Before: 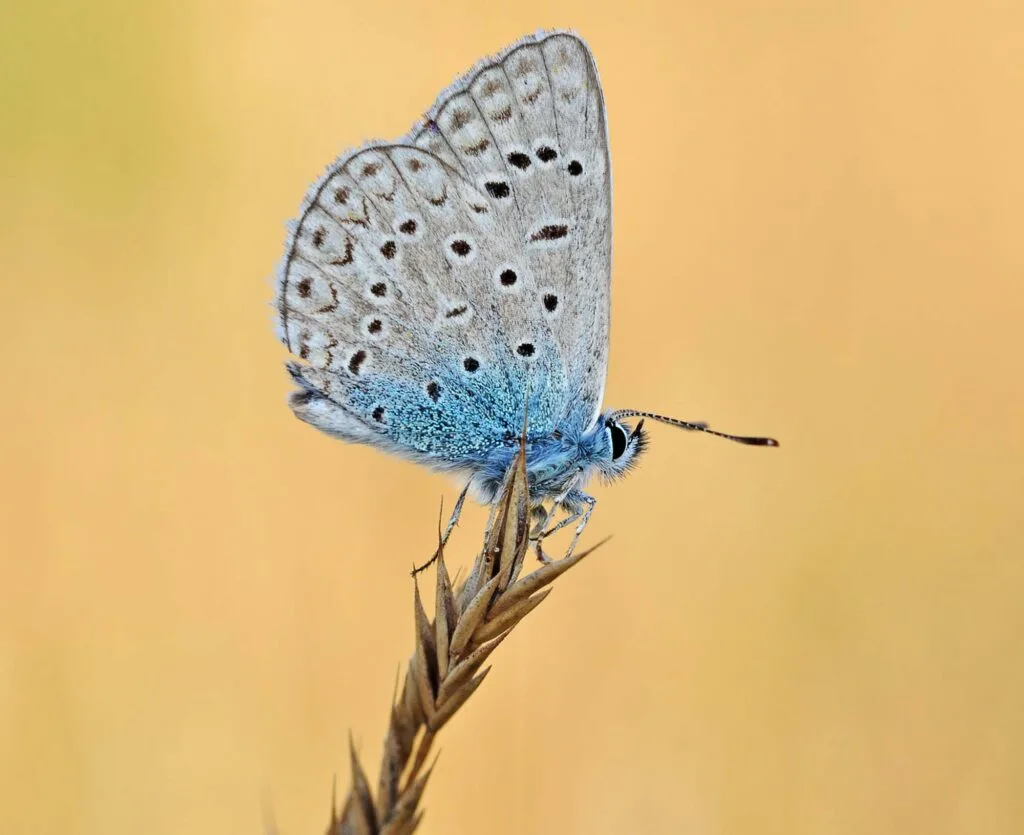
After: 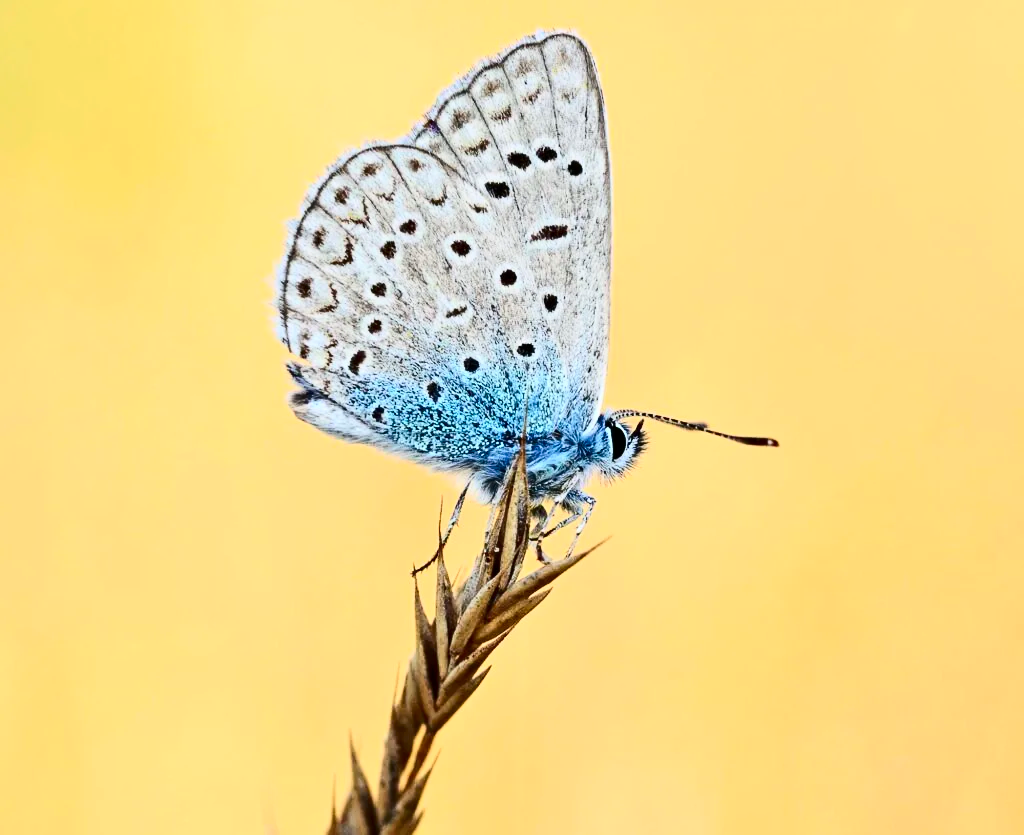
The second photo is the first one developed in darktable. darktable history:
contrast brightness saturation: contrast 0.4, brightness 0.05, saturation 0.25
